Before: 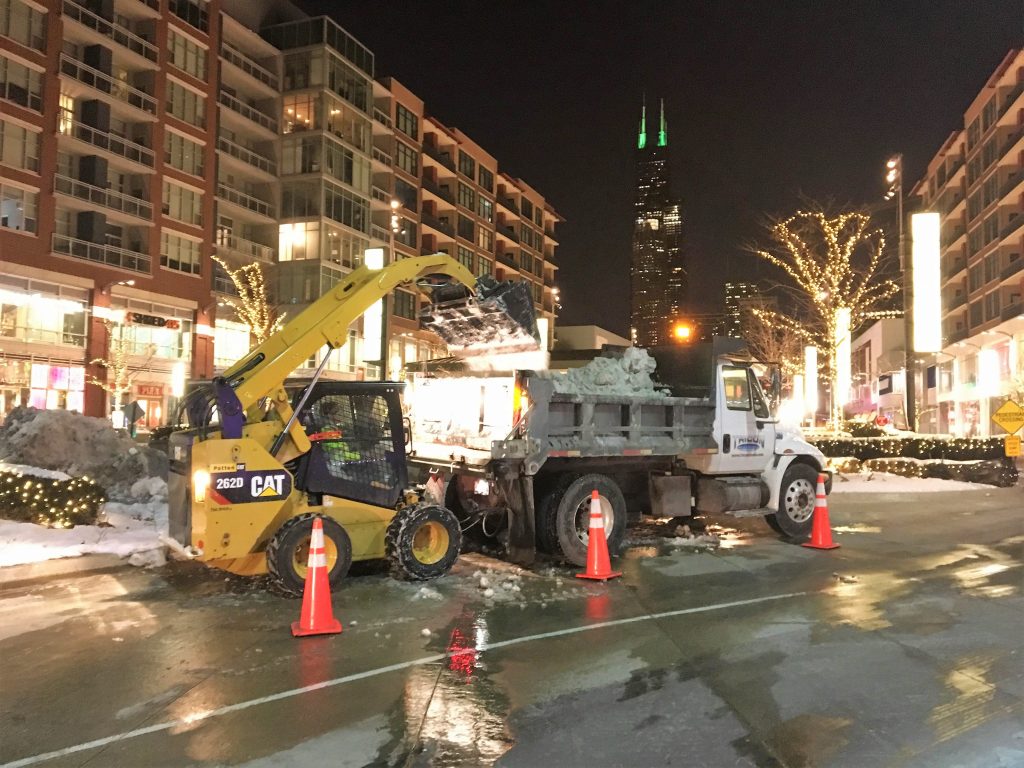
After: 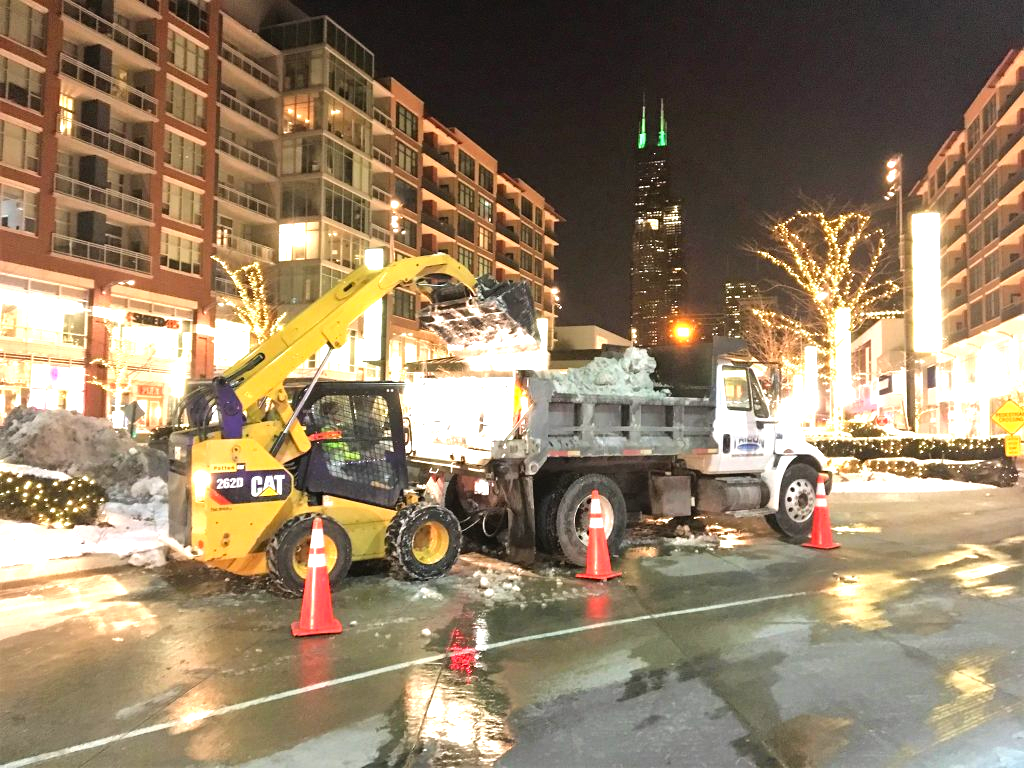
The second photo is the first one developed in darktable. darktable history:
levels: gray 50.8%, levels [0, 0.374, 0.749]
